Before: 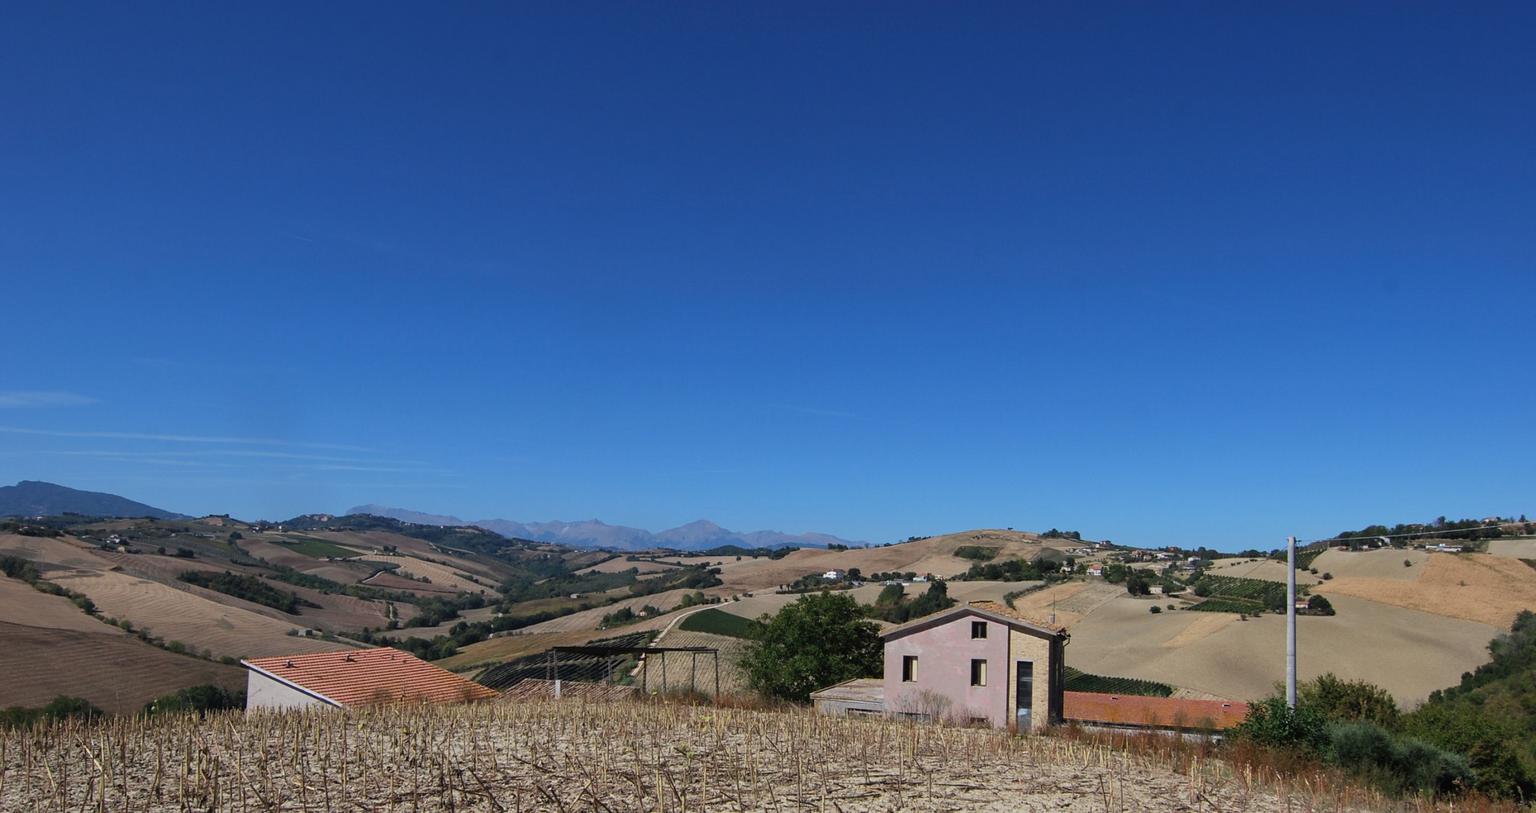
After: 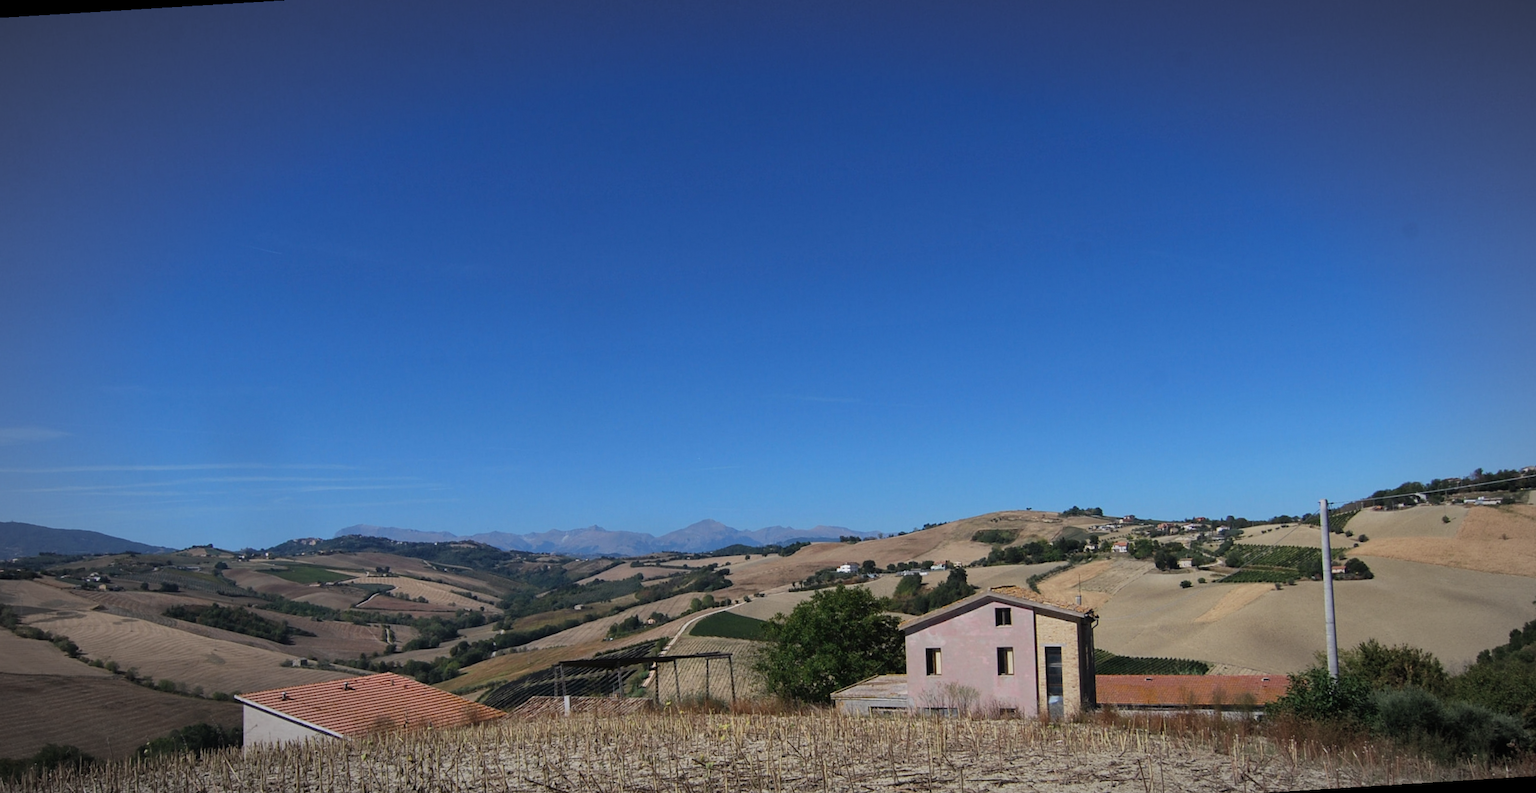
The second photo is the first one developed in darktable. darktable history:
rotate and perspective: rotation -3.52°, crop left 0.036, crop right 0.964, crop top 0.081, crop bottom 0.919
vignetting: fall-off radius 60%, automatic ratio true
